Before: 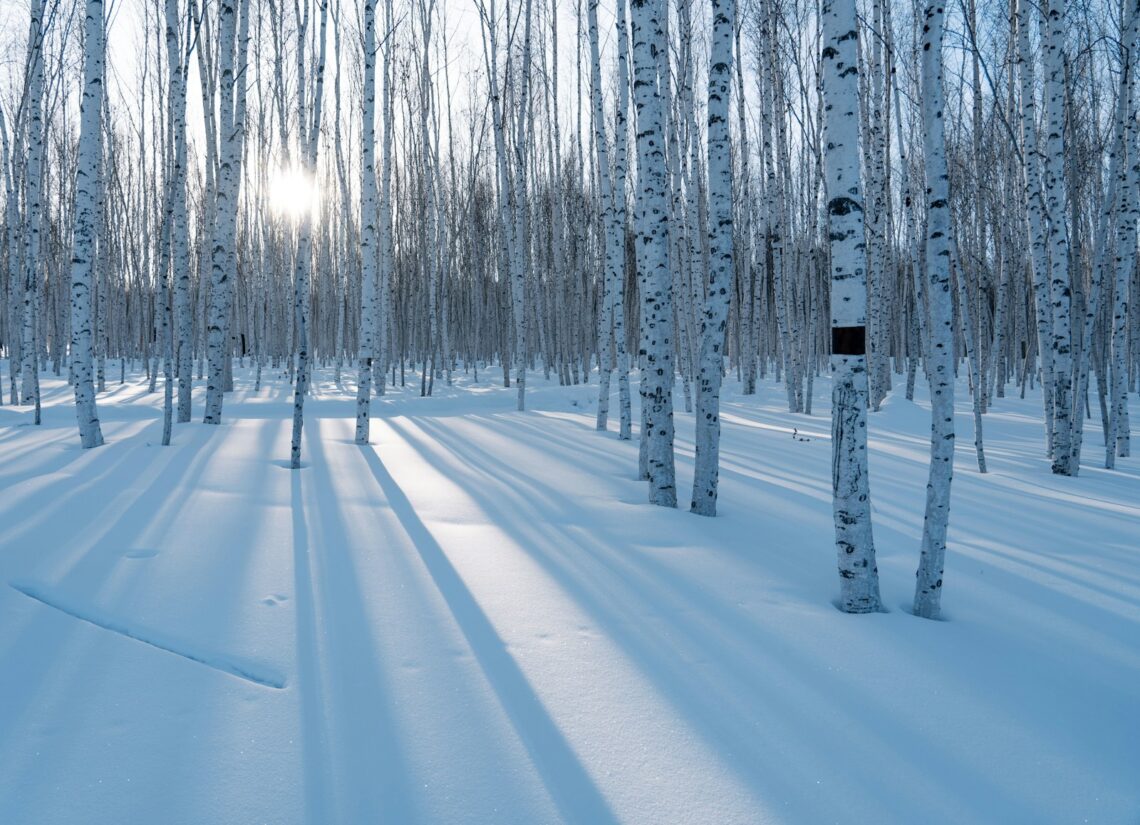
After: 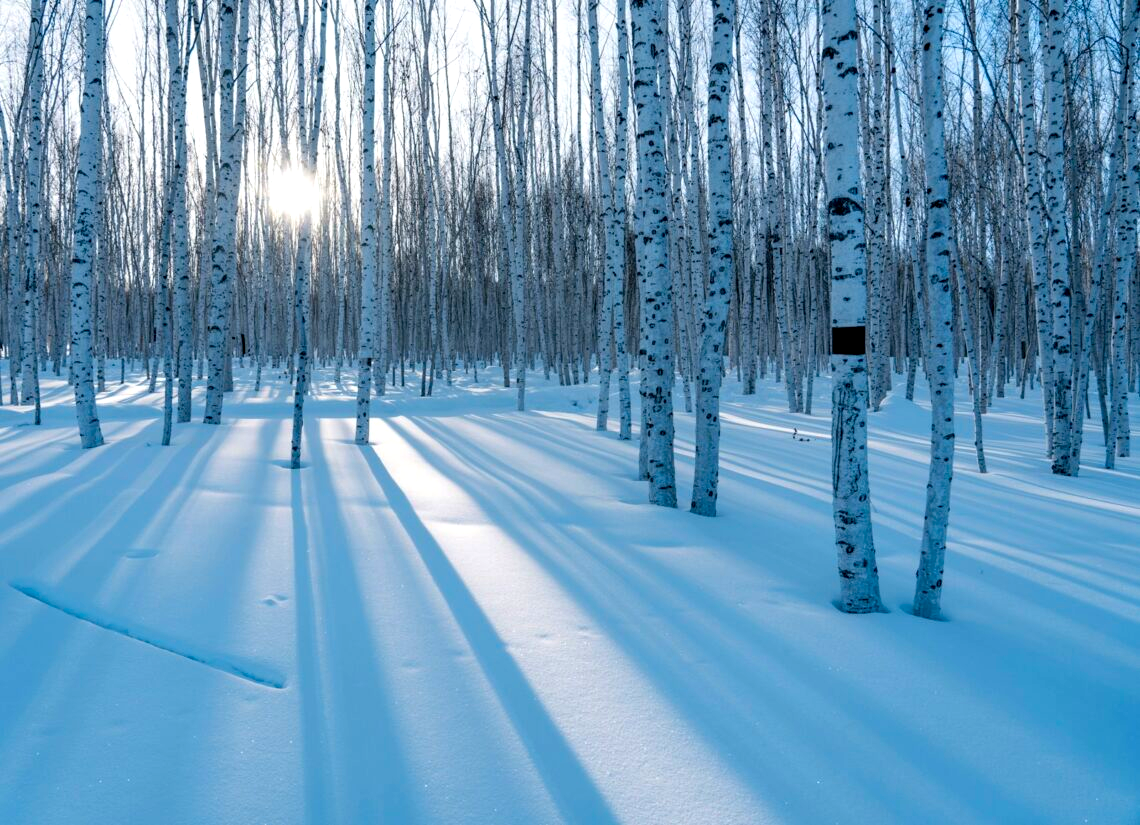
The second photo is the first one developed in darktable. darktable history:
local contrast: highlights 25%, shadows 75%, midtone range 0.75
color balance rgb: perceptual saturation grading › global saturation 30%, global vibrance 30%
